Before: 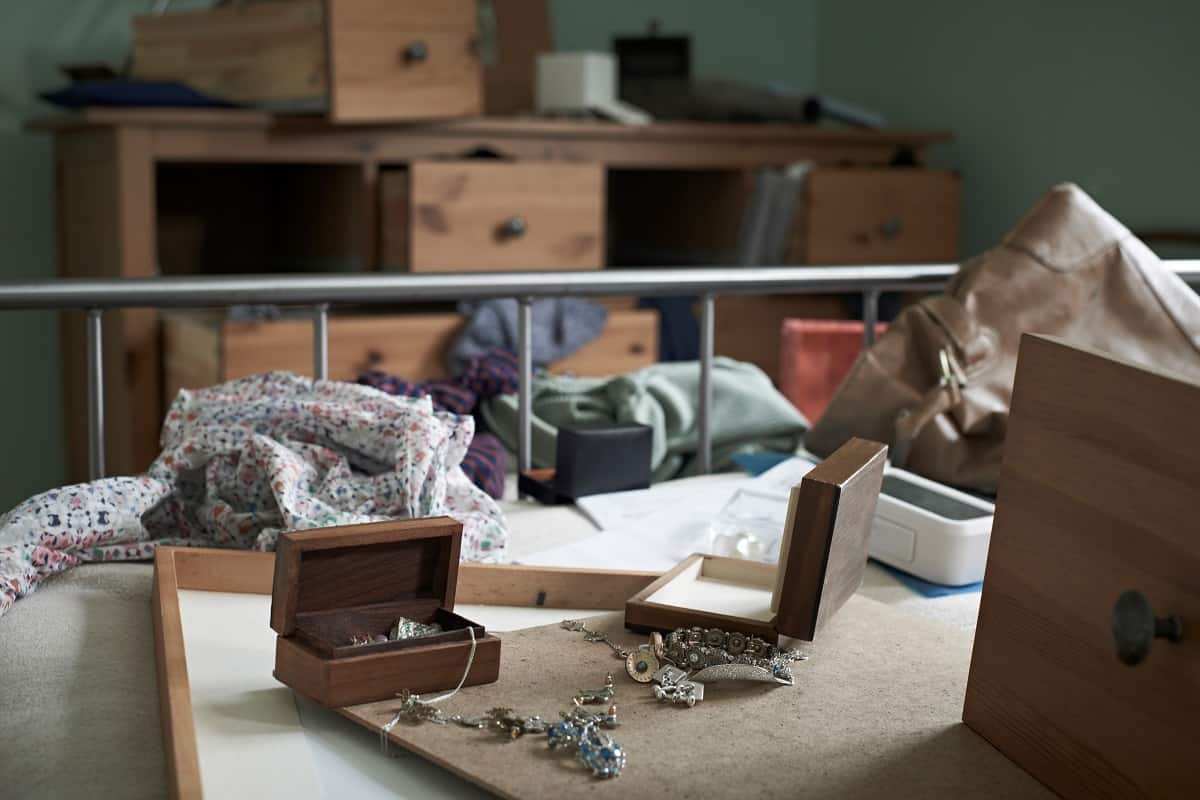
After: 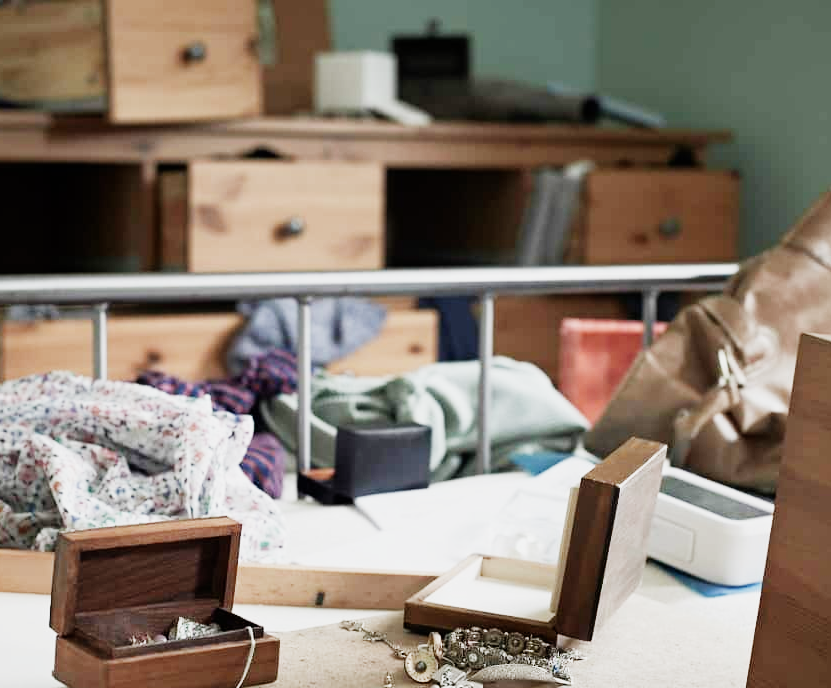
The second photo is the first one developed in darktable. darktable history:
crop: left 18.479%, right 12.2%, bottom 13.971%
sigmoid: skew -0.2, preserve hue 0%, red attenuation 0.1, red rotation 0.035, green attenuation 0.1, green rotation -0.017, blue attenuation 0.15, blue rotation -0.052, base primaries Rec2020
exposure: black level correction 0, exposure 1.4 EV, compensate highlight preservation false
